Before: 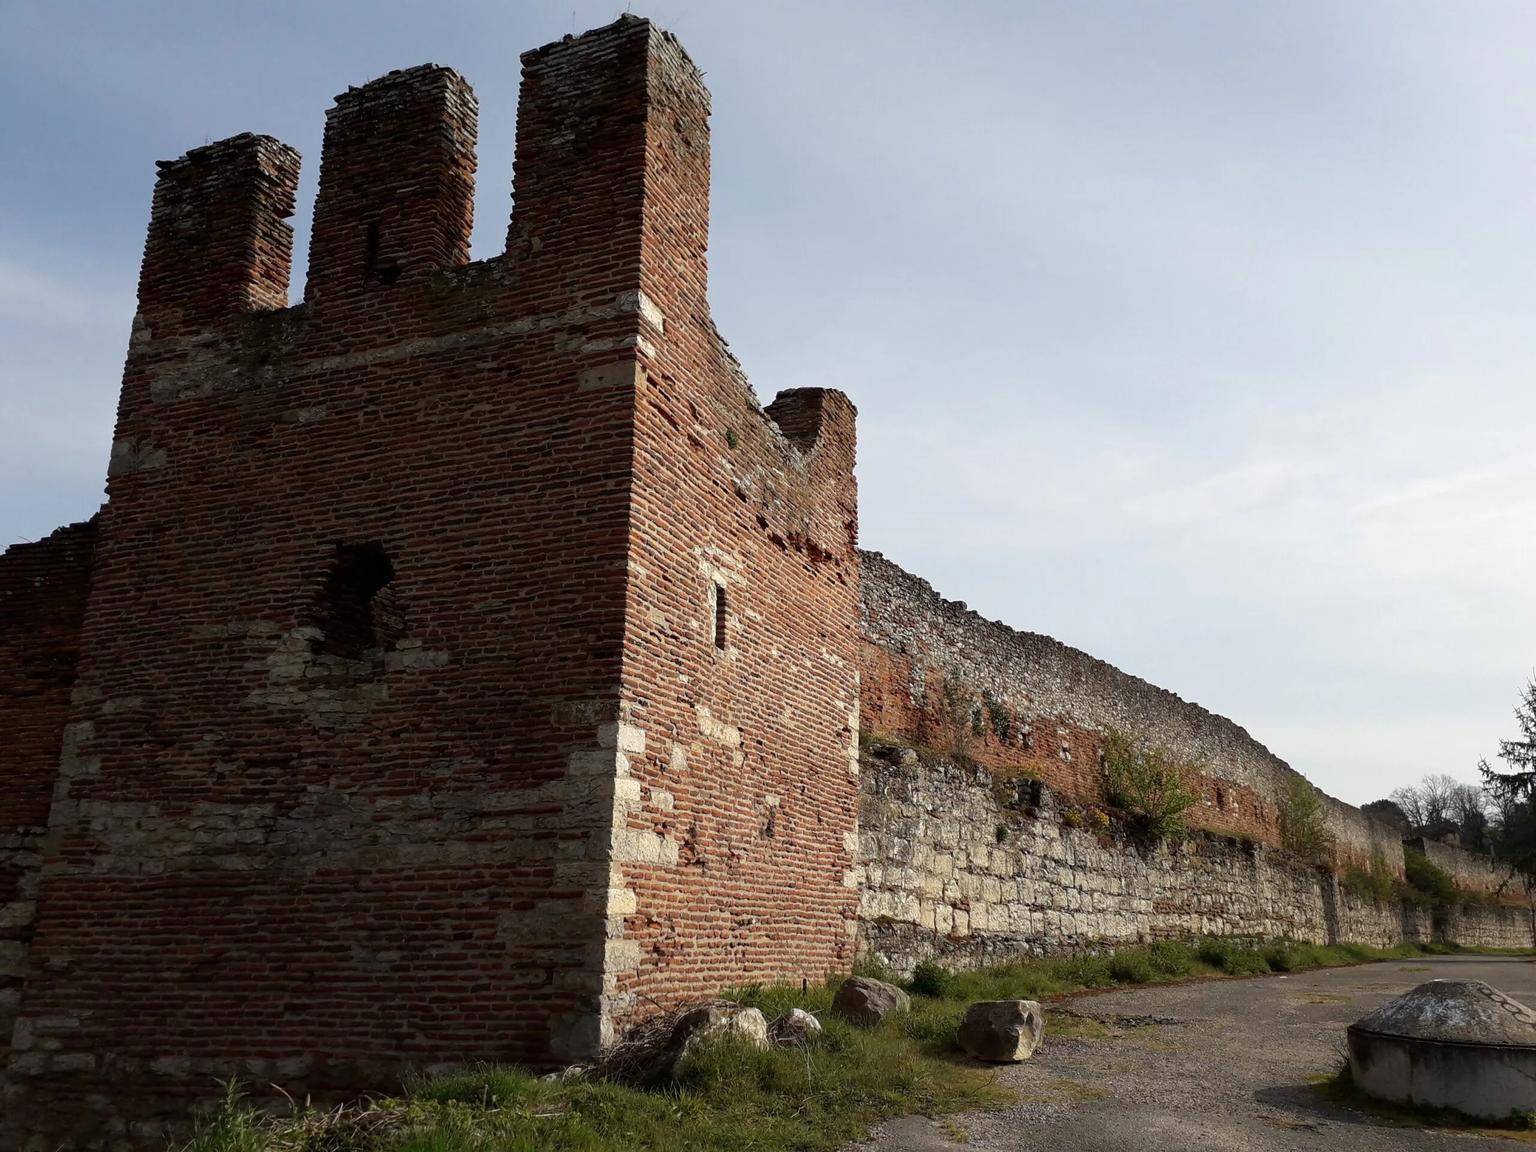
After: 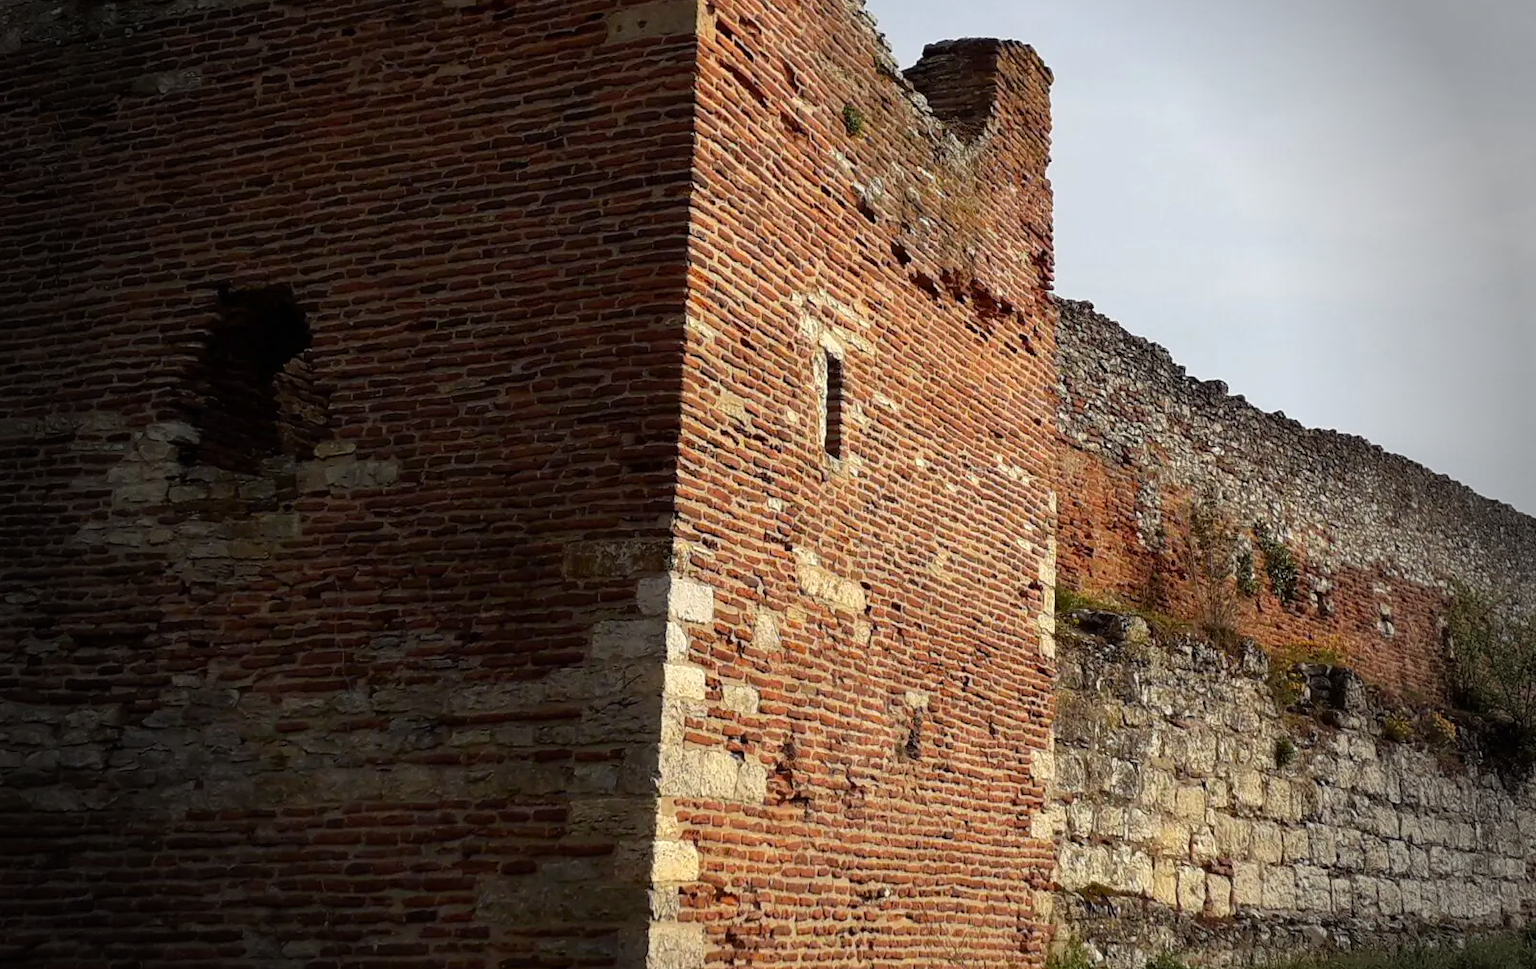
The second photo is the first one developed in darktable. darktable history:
color zones: curves: ch0 [(0.224, 0.526) (0.75, 0.5)]; ch1 [(0.055, 0.526) (0.224, 0.761) (0.377, 0.526) (0.75, 0.5)]
vignetting: fall-off start 68.8%, fall-off radius 30.72%, width/height ratio 0.992, shape 0.838
crop: left 13.046%, top 31.581%, right 24.456%, bottom 15.836%
